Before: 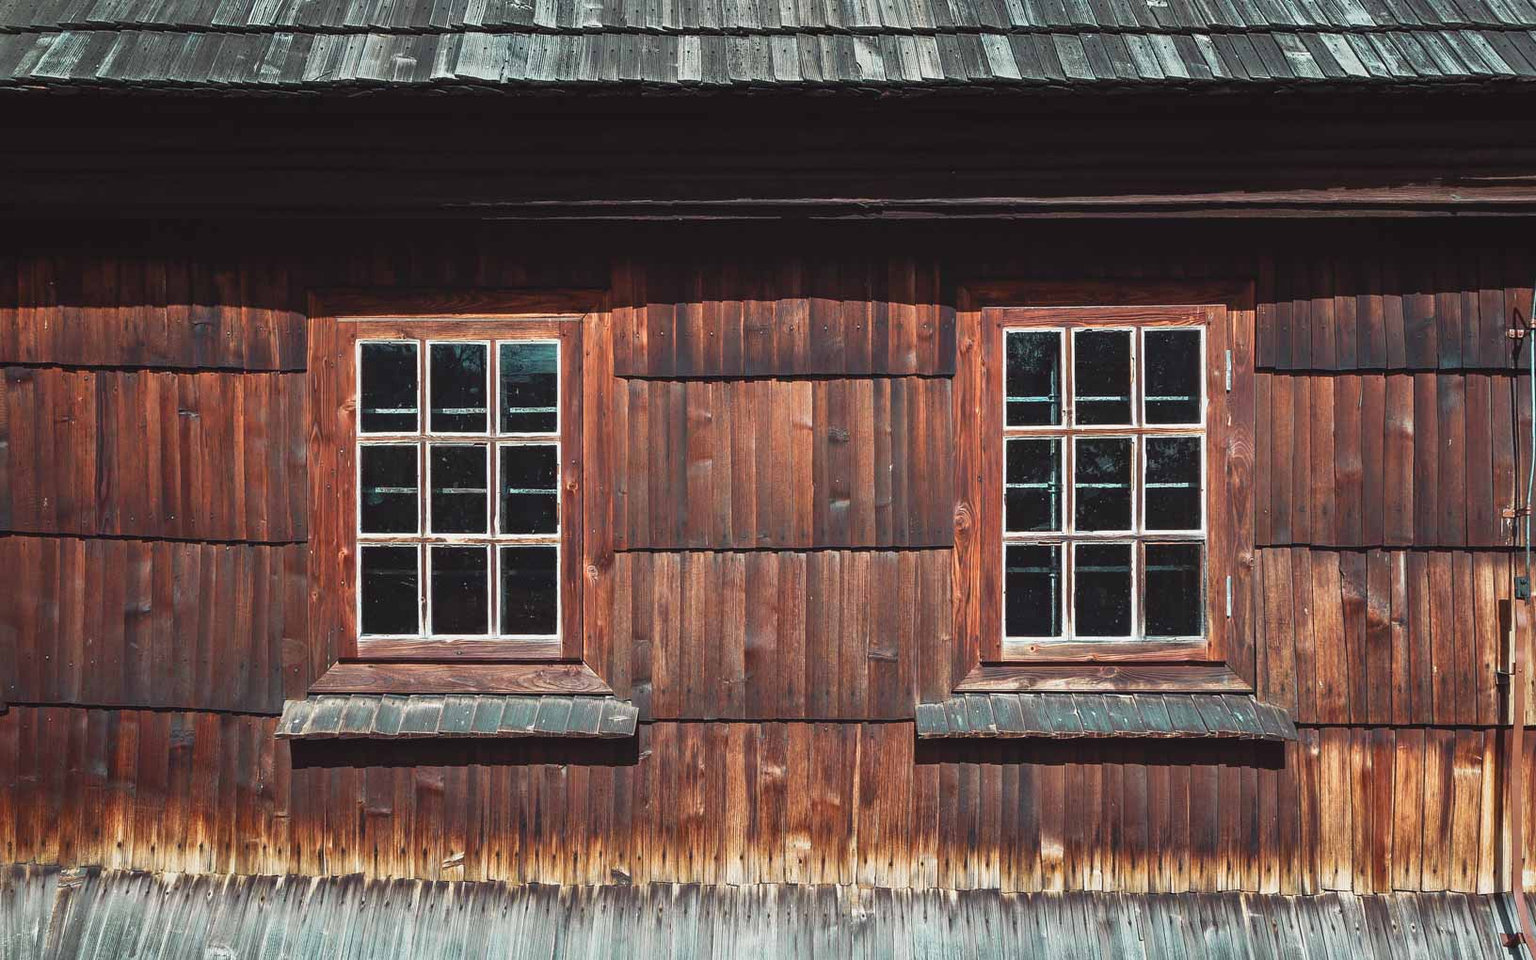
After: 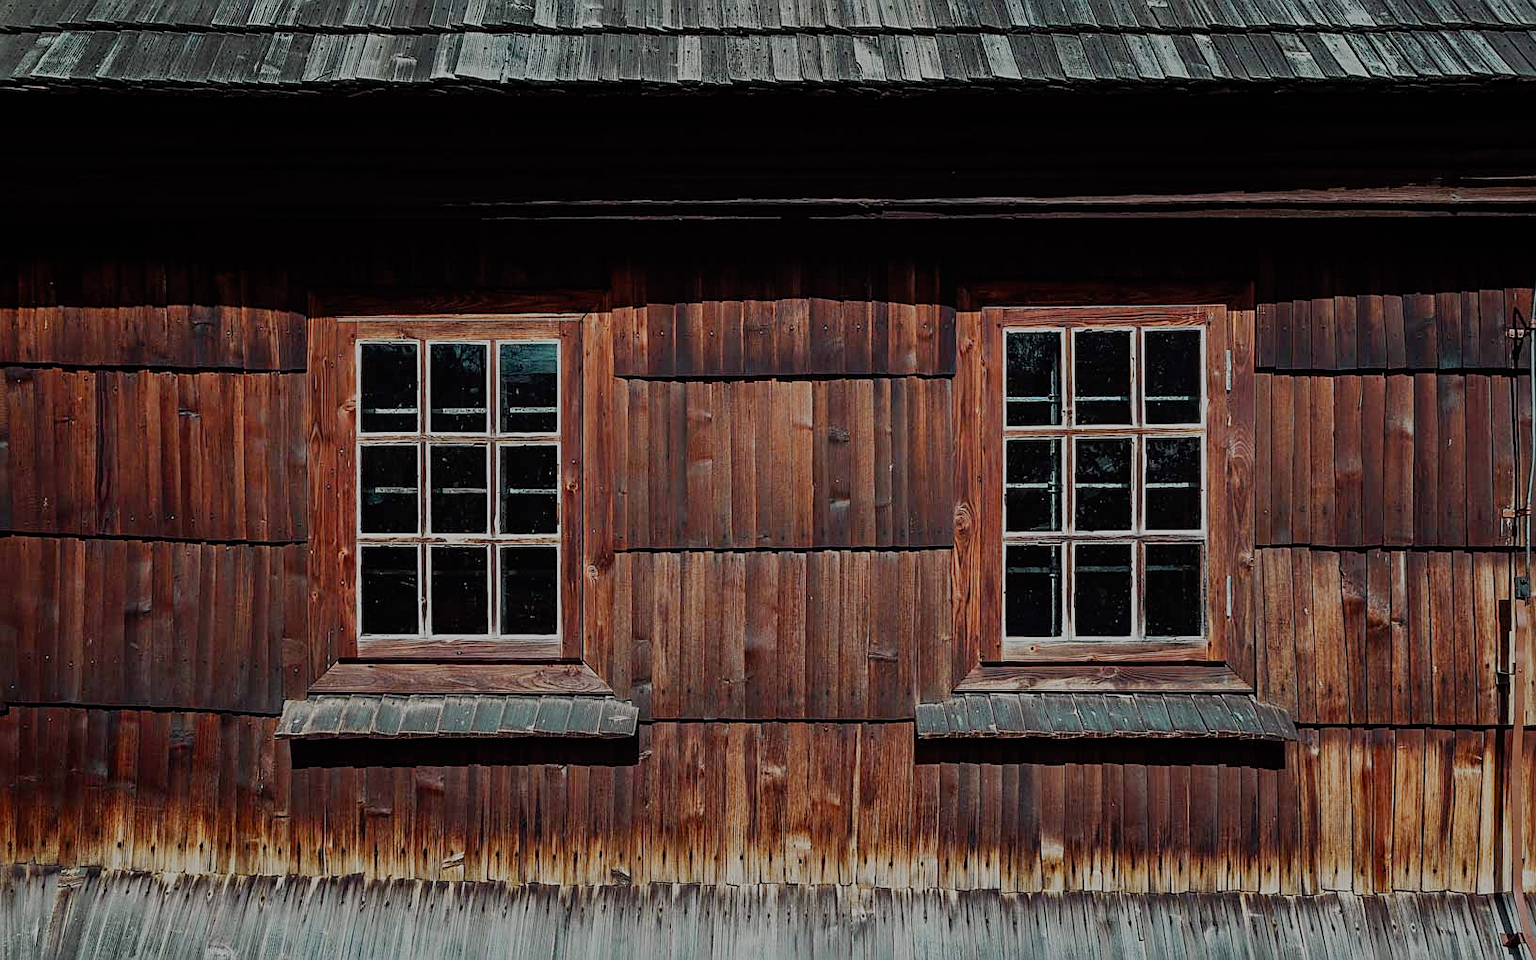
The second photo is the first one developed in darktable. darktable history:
sharpen: on, module defaults
filmic rgb: middle gray luminance 30%, black relative exposure -9 EV, white relative exposure 7 EV, threshold 6 EV, target black luminance 0%, hardness 2.94, latitude 2.04%, contrast 0.963, highlights saturation mix 5%, shadows ↔ highlights balance 12.16%, add noise in highlights 0, preserve chrominance no, color science v3 (2019), use custom middle-gray values true, iterations of high-quality reconstruction 0, contrast in highlights soft, enable highlight reconstruction true
